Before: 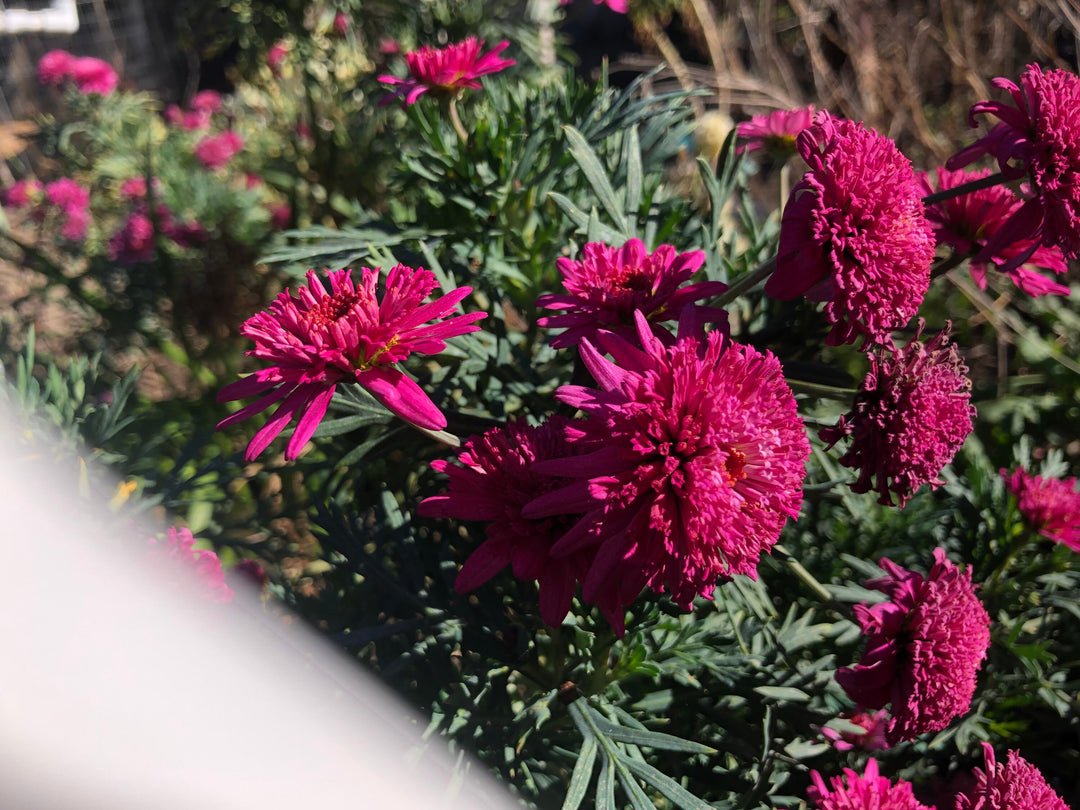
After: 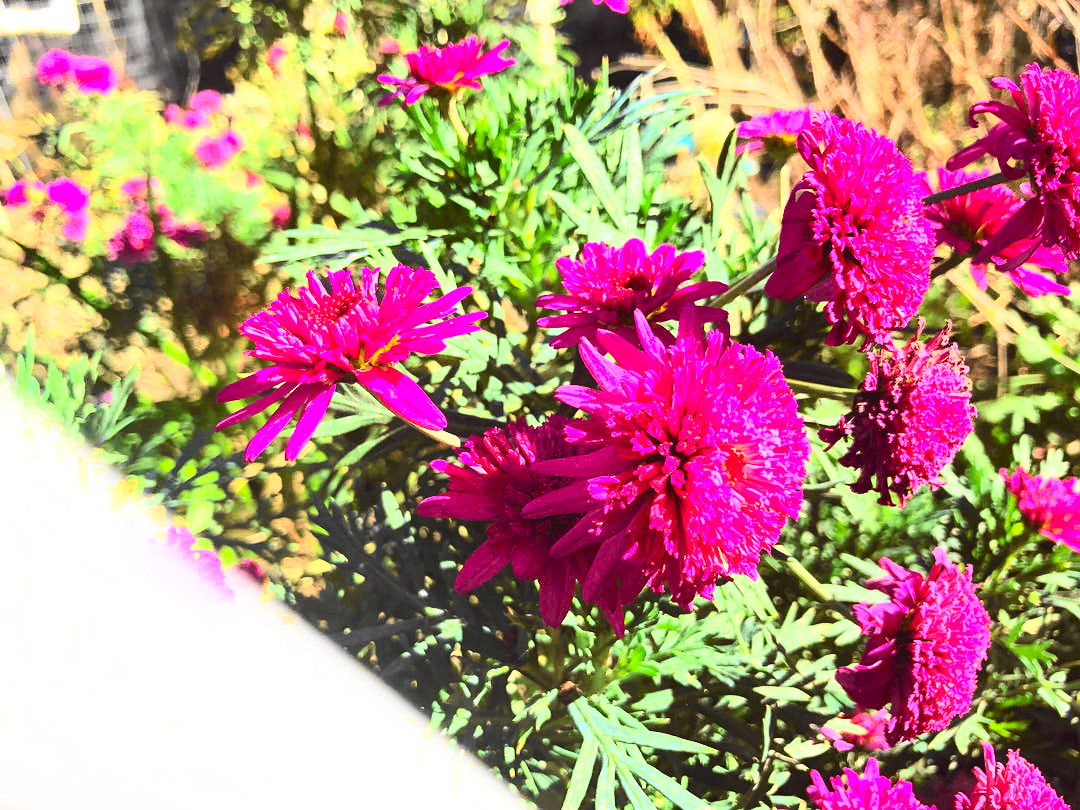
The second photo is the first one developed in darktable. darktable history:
shadows and highlights: shadows 53, soften with gaussian
white balance: red 0.98, blue 1.034
base curve: curves: ch0 [(0, 0) (0.018, 0.026) (0.143, 0.37) (0.33, 0.731) (0.458, 0.853) (0.735, 0.965) (0.905, 0.986) (1, 1)]
contrast brightness saturation: contrast 0.04, saturation 0.16
color balance: lift [1.005, 1.002, 0.998, 0.998], gamma [1, 1.021, 1.02, 0.979], gain [0.923, 1.066, 1.056, 0.934]
exposure: black level correction 0, exposure 1.379 EV, compensate exposure bias true, compensate highlight preservation false
tone curve: curves: ch0 [(0, 0) (0.055, 0.057) (0.258, 0.307) (0.434, 0.543) (0.517, 0.657) (0.745, 0.874) (1, 1)]; ch1 [(0, 0) (0.346, 0.307) (0.418, 0.383) (0.46, 0.439) (0.482, 0.493) (0.502, 0.497) (0.517, 0.506) (0.55, 0.561) (0.588, 0.61) (0.646, 0.688) (1, 1)]; ch2 [(0, 0) (0.346, 0.34) (0.431, 0.45) (0.485, 0.499) (0.5, 0.503) (0.527, 0.508) (0.545, 0.562) (0.679, 0.706) (1, 1)], color space Lab, independent channels, preserve colors none
